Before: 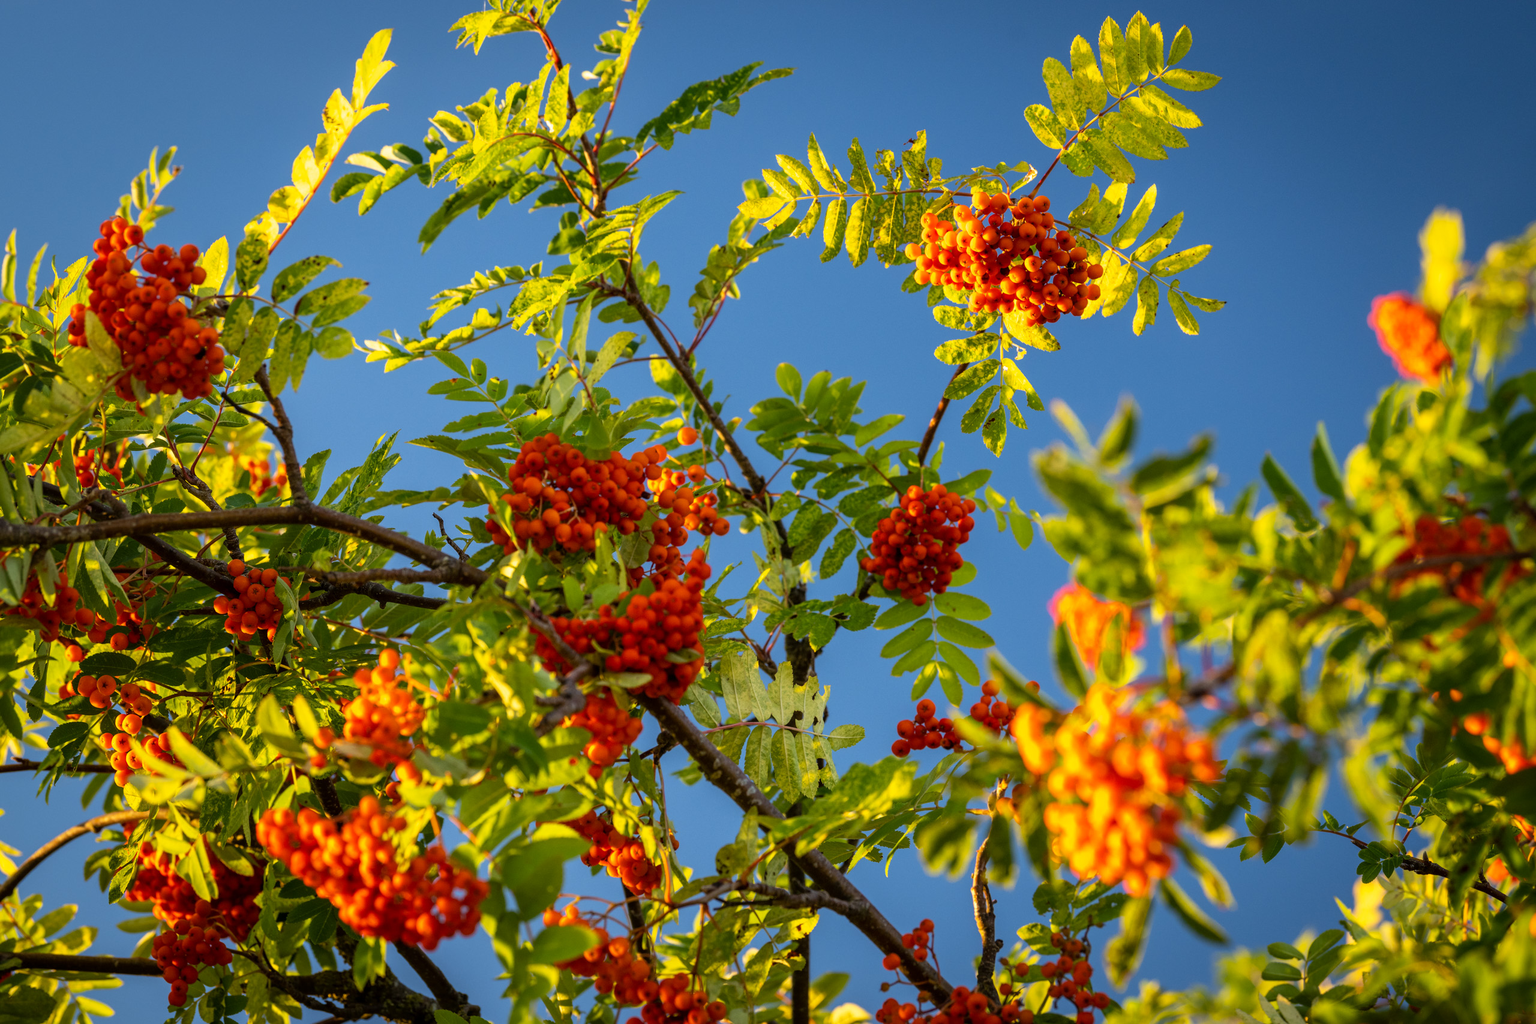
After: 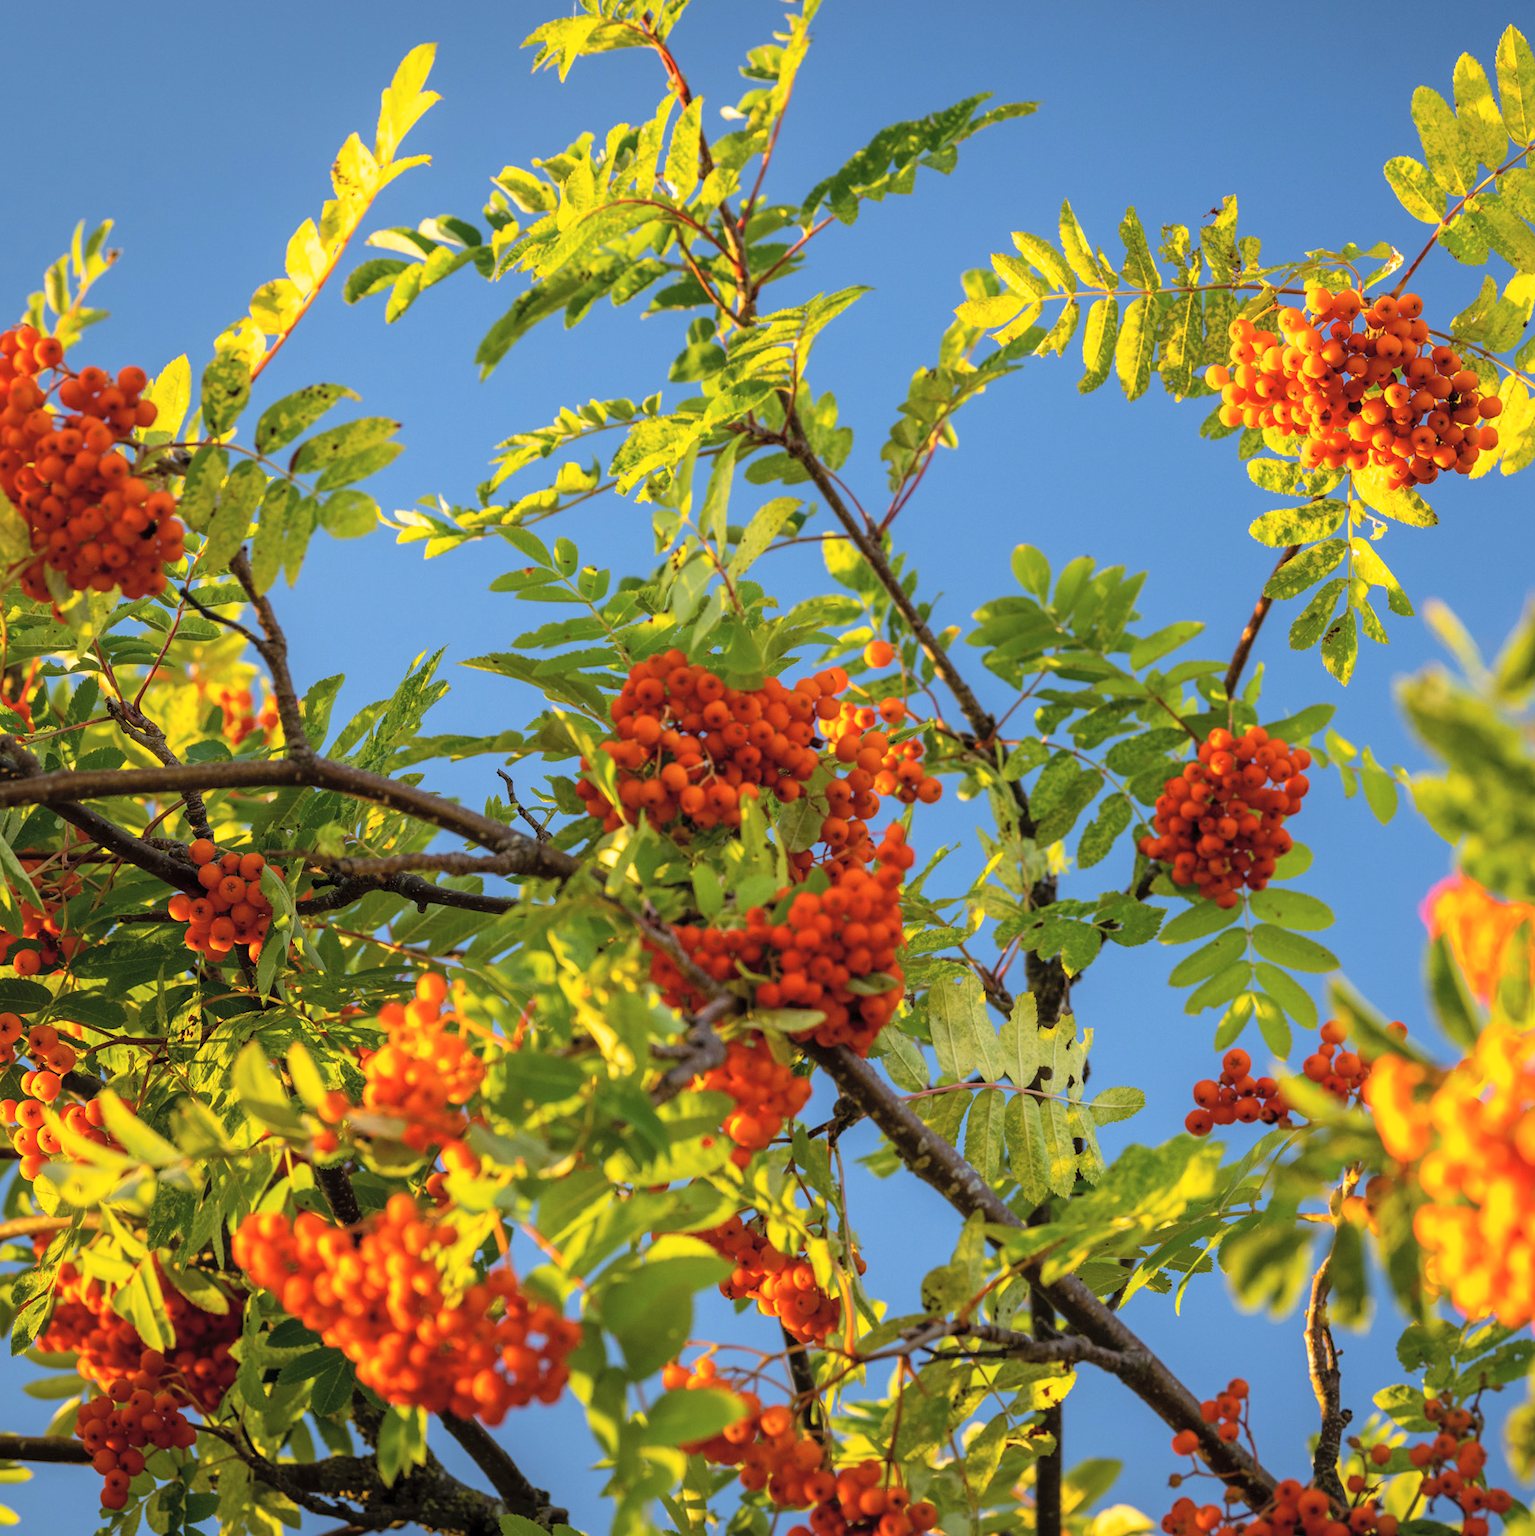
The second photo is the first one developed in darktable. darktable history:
contrast brightness saturation: brightness 0.15
crop and rotate: left 6.617%, right 26.717%
